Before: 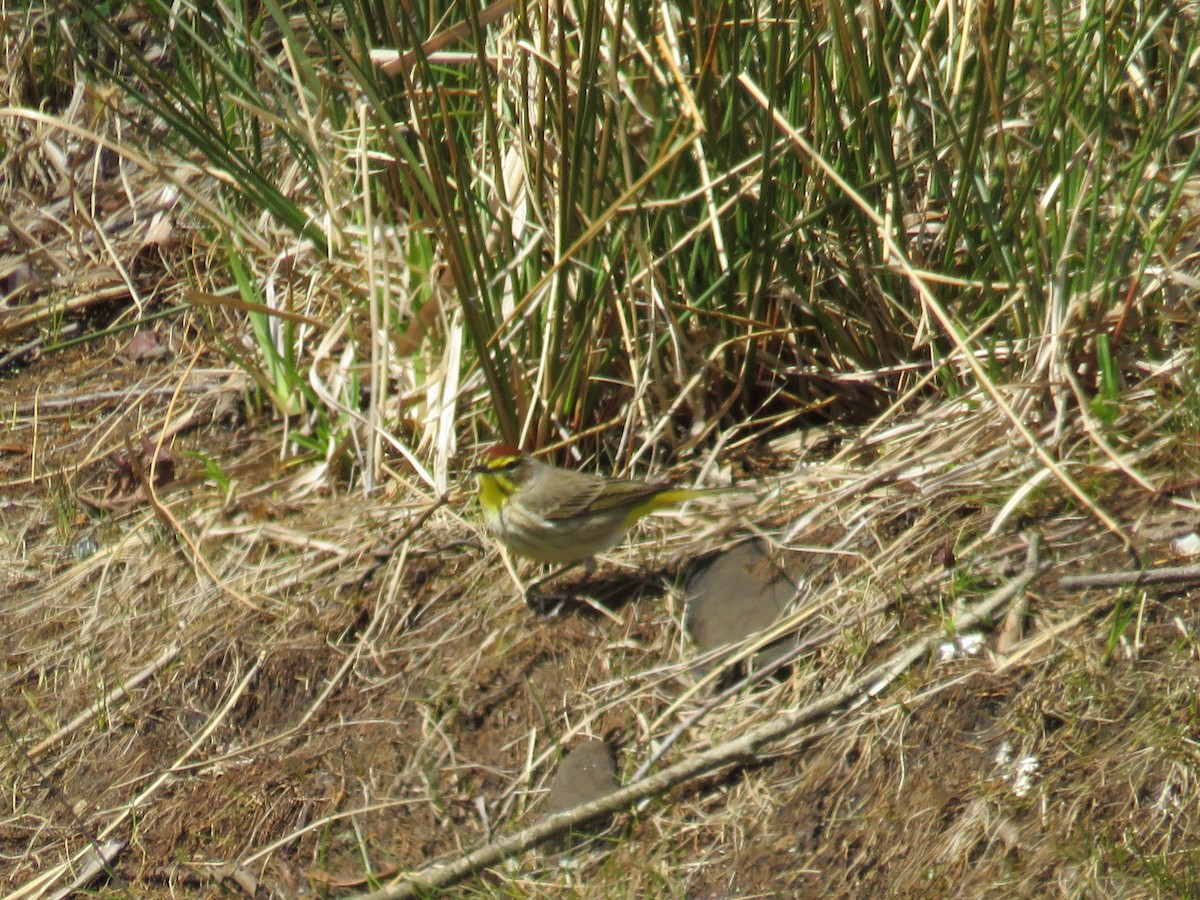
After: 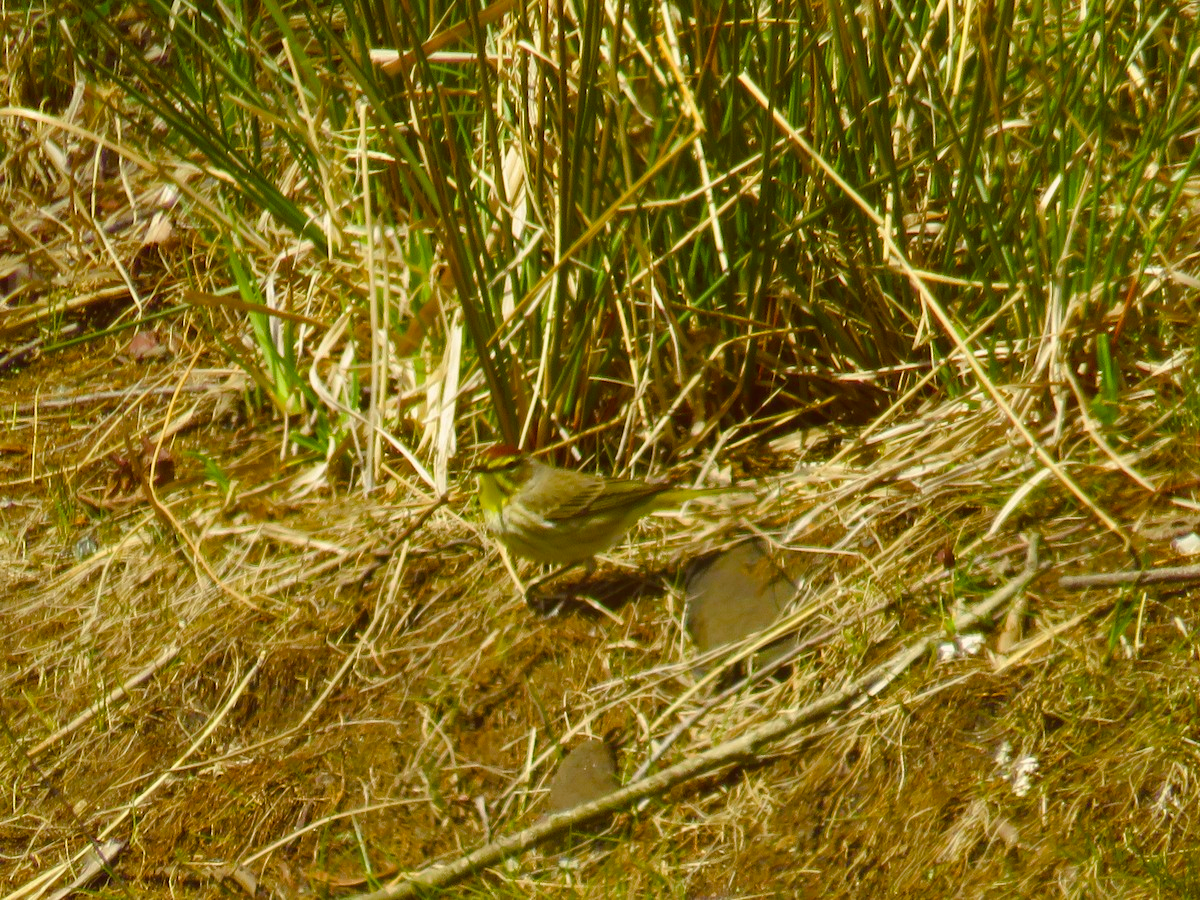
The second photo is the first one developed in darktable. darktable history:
color balance rgb: linear chroma grading › global chroma 18.9%, perceptual saturation grading › global saturation 20%, perceptual saturation grading › highlights -25%, perceptual saturation grading › shadows 50%, global vibrance 18.93%
color balance: lift [1.005, 1.002, 0.998, 0.998], gamma [1, 1.021, 1.02, 0.979], gain [0.923, 1.066, 1.056, 0.934]
